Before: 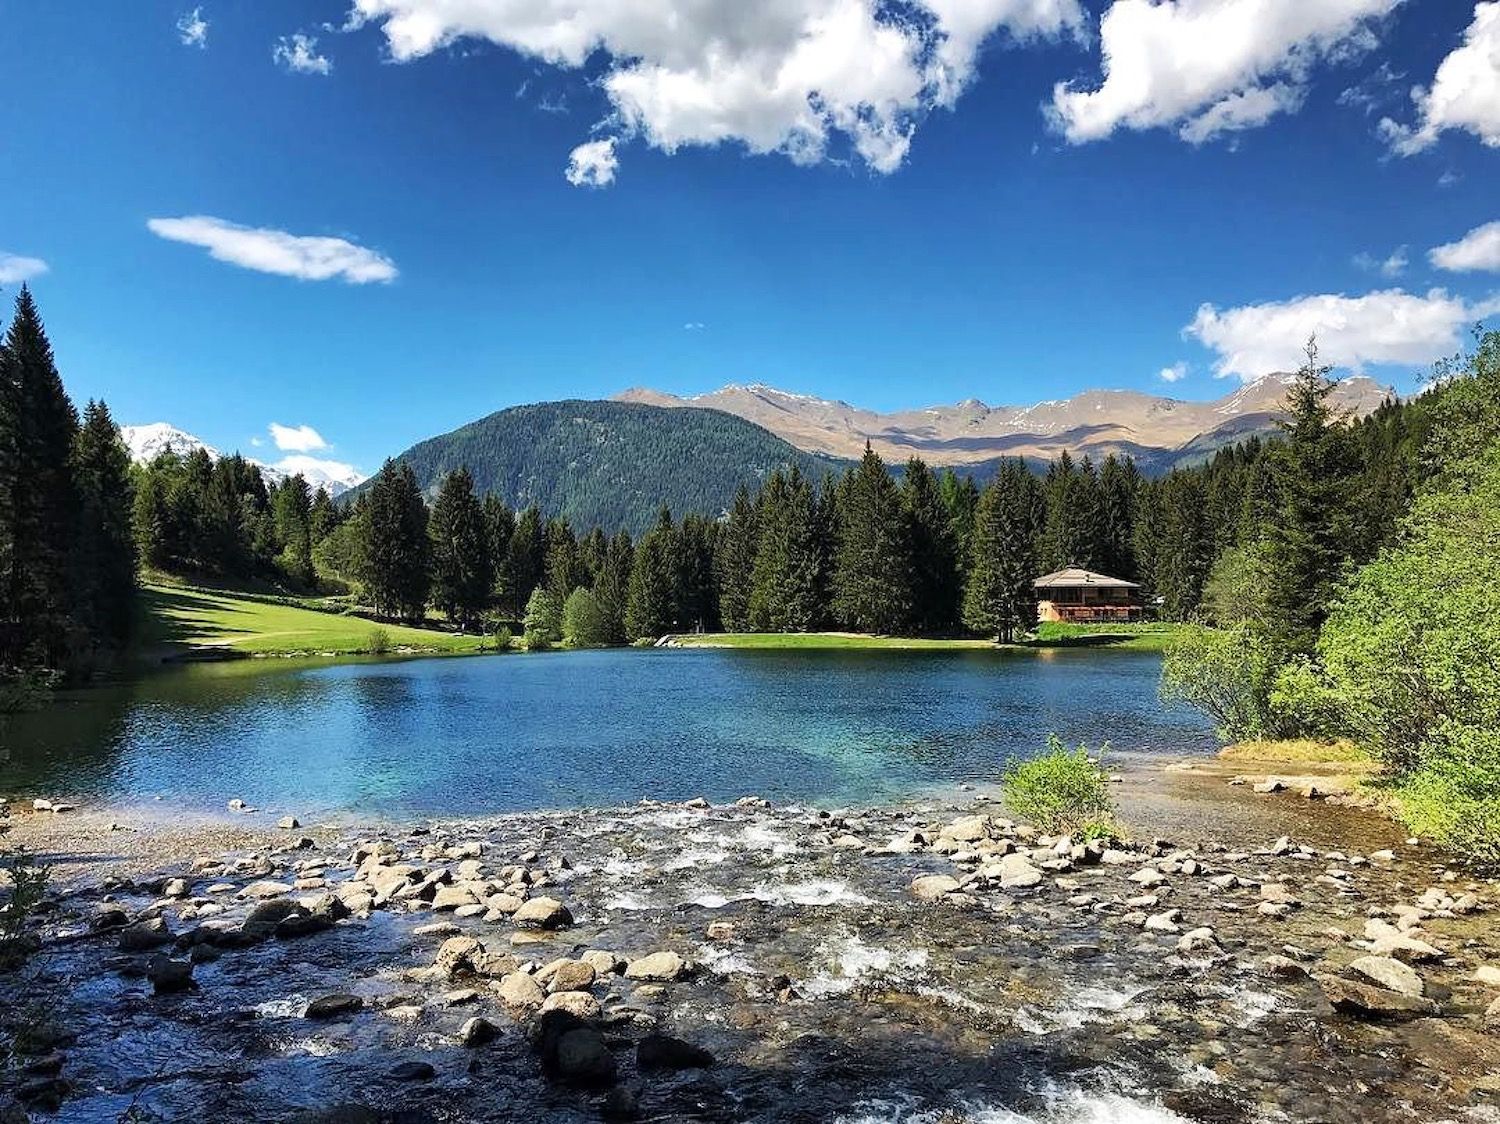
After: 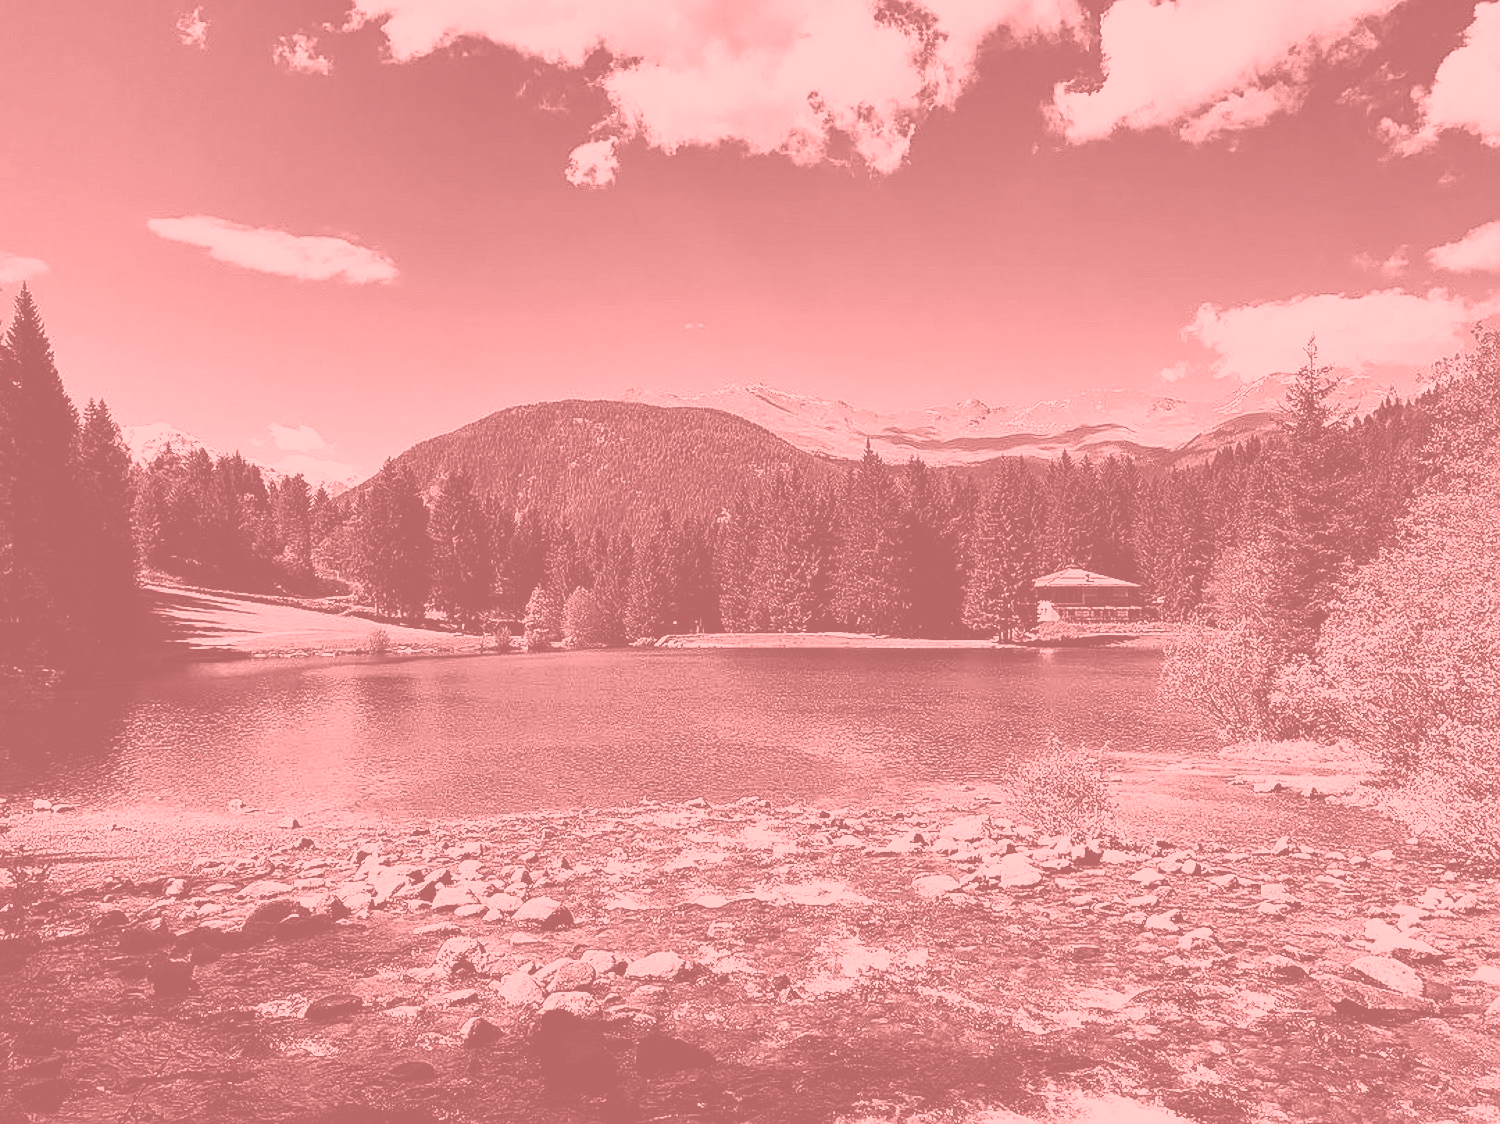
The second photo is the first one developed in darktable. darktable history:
sharpen: on, module defaults
colorize: saturation 51%, source mix 50.67%, lightness 50.67%
base curve: curves: ch0 [(0, 0.036) (0.007, 0.037) (0.604, 0.887) (1, 1)], preserve colors none
color balance rgb: contrast -10%
